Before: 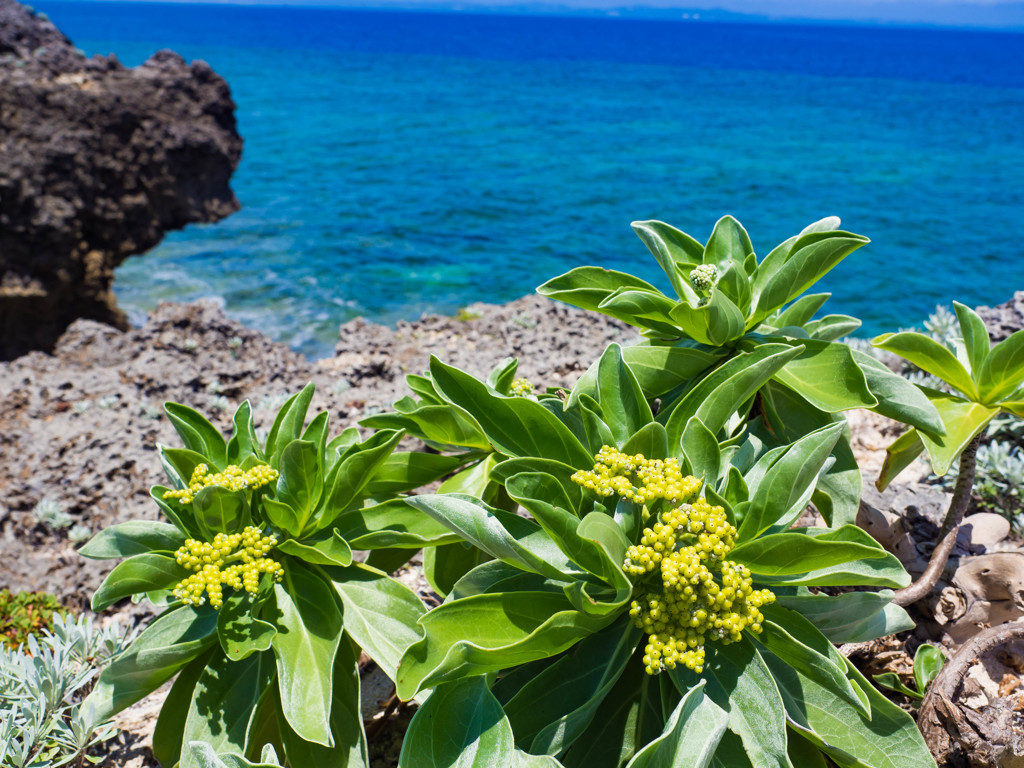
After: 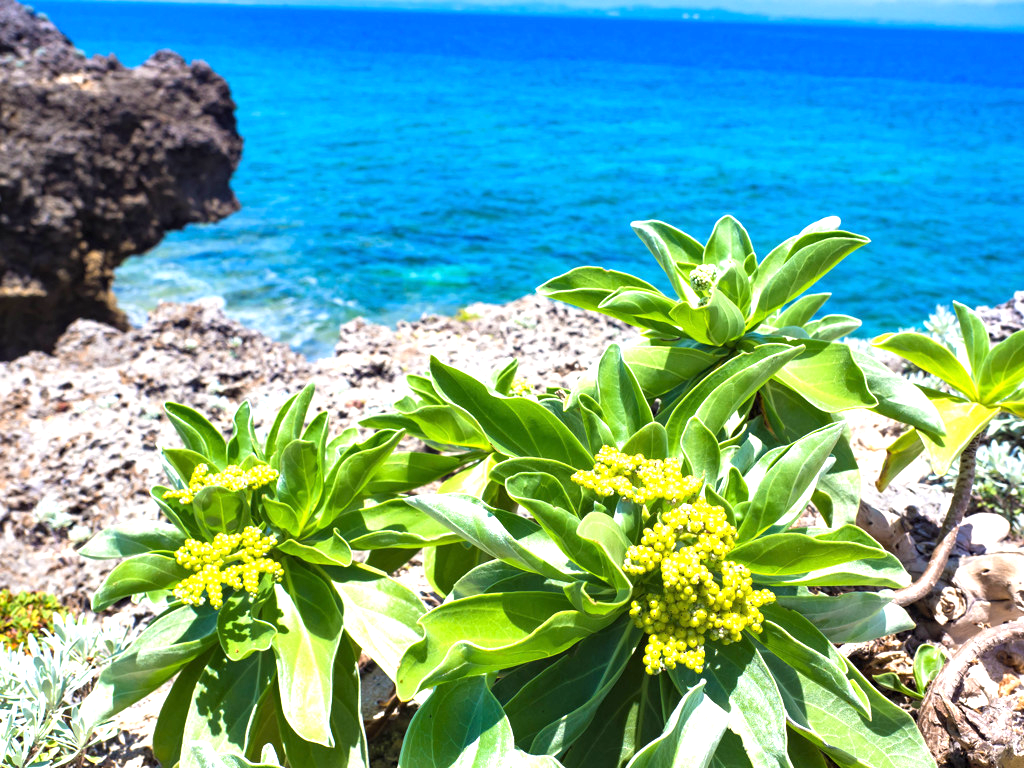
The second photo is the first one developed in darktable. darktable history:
exposure: exposure 1.094 EV, compensate highlight preservation false
